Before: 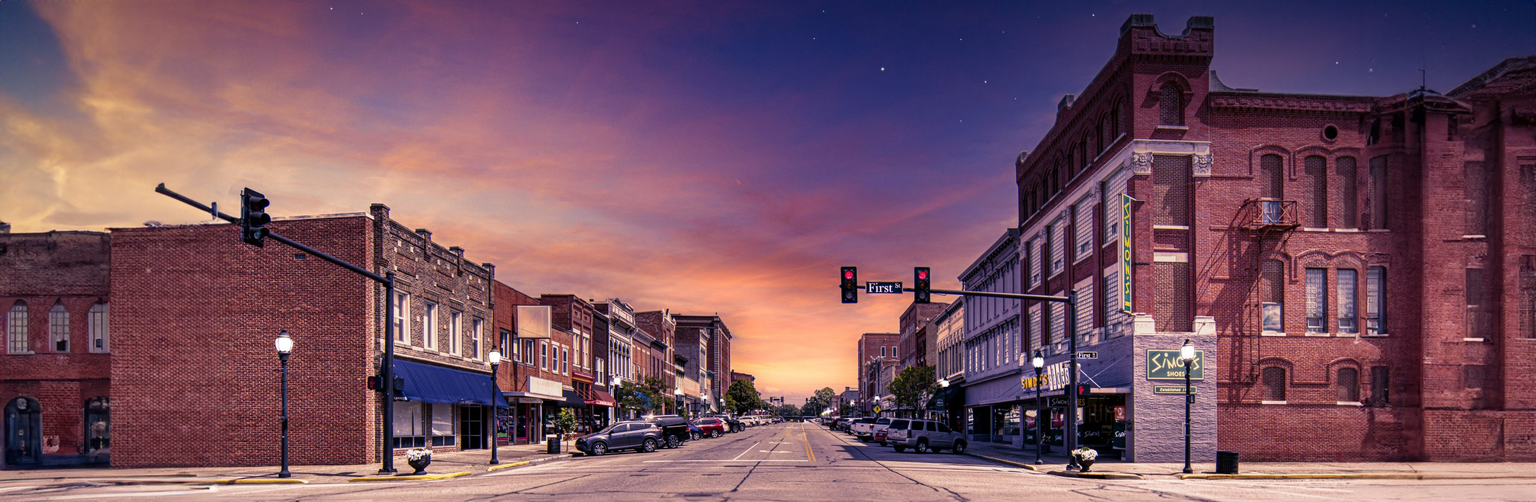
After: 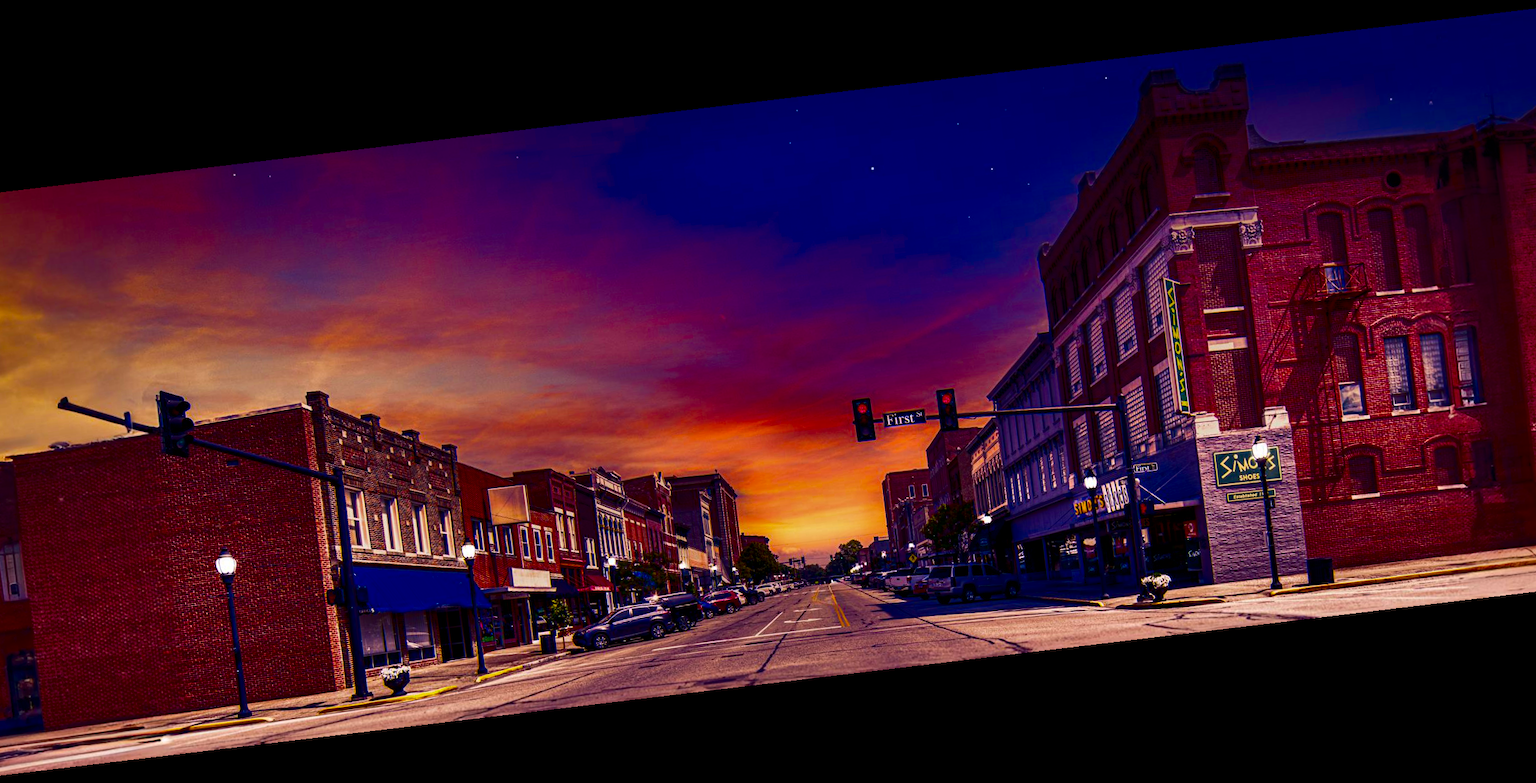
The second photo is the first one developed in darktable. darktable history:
contrast brightness saturation: contrast 0.09, brightness -0.59, saturation 0.17
crop: left 8.026%, right 7.374%
color balance rgb: linear chroma grading › global chroma 15%, perceptual saturation grading › global saturation 30%
rotate and perspective: rotation -6.83°, automatic cropping off
shadows and highlights: shadows 32.83, highlights -47.7, soften with gaussian
